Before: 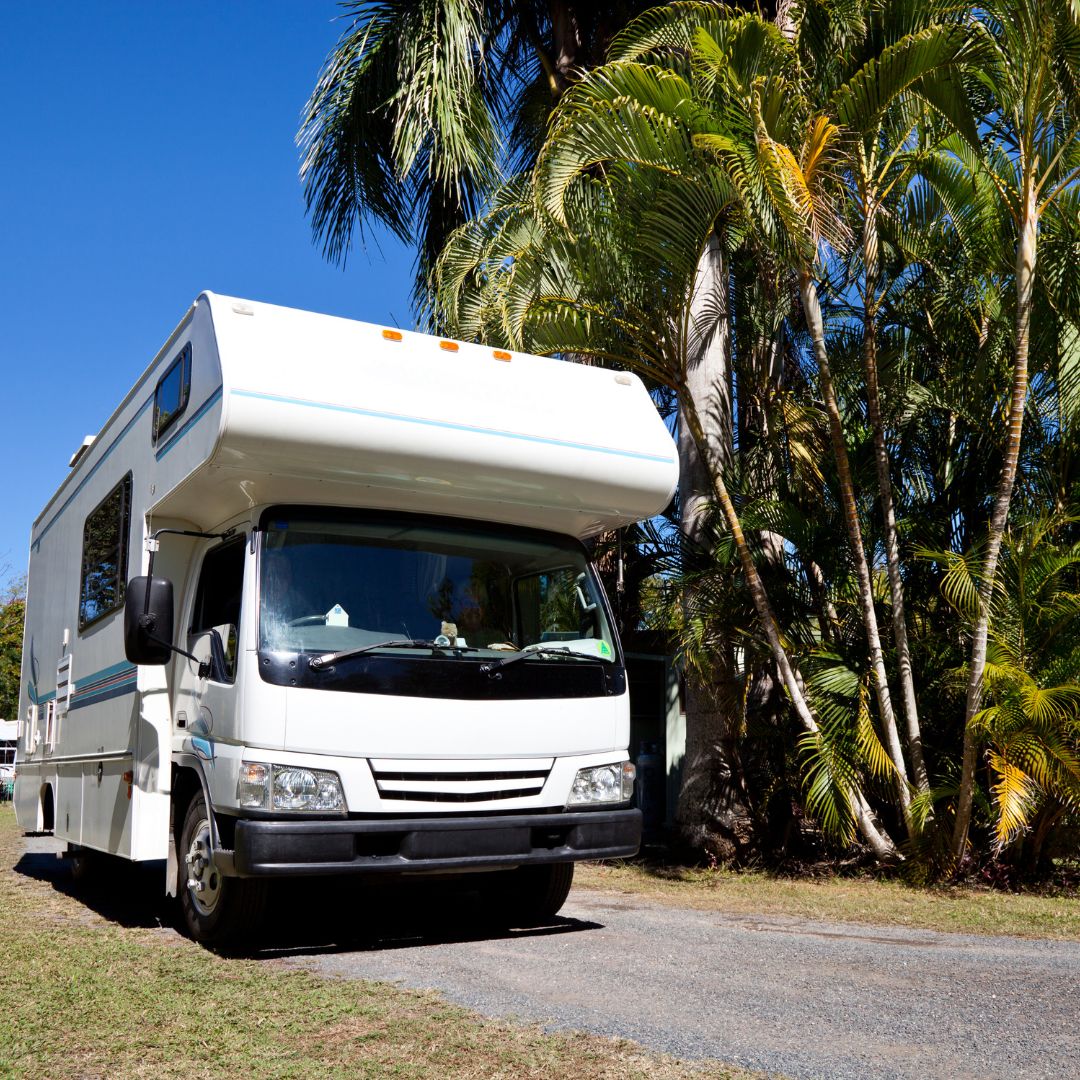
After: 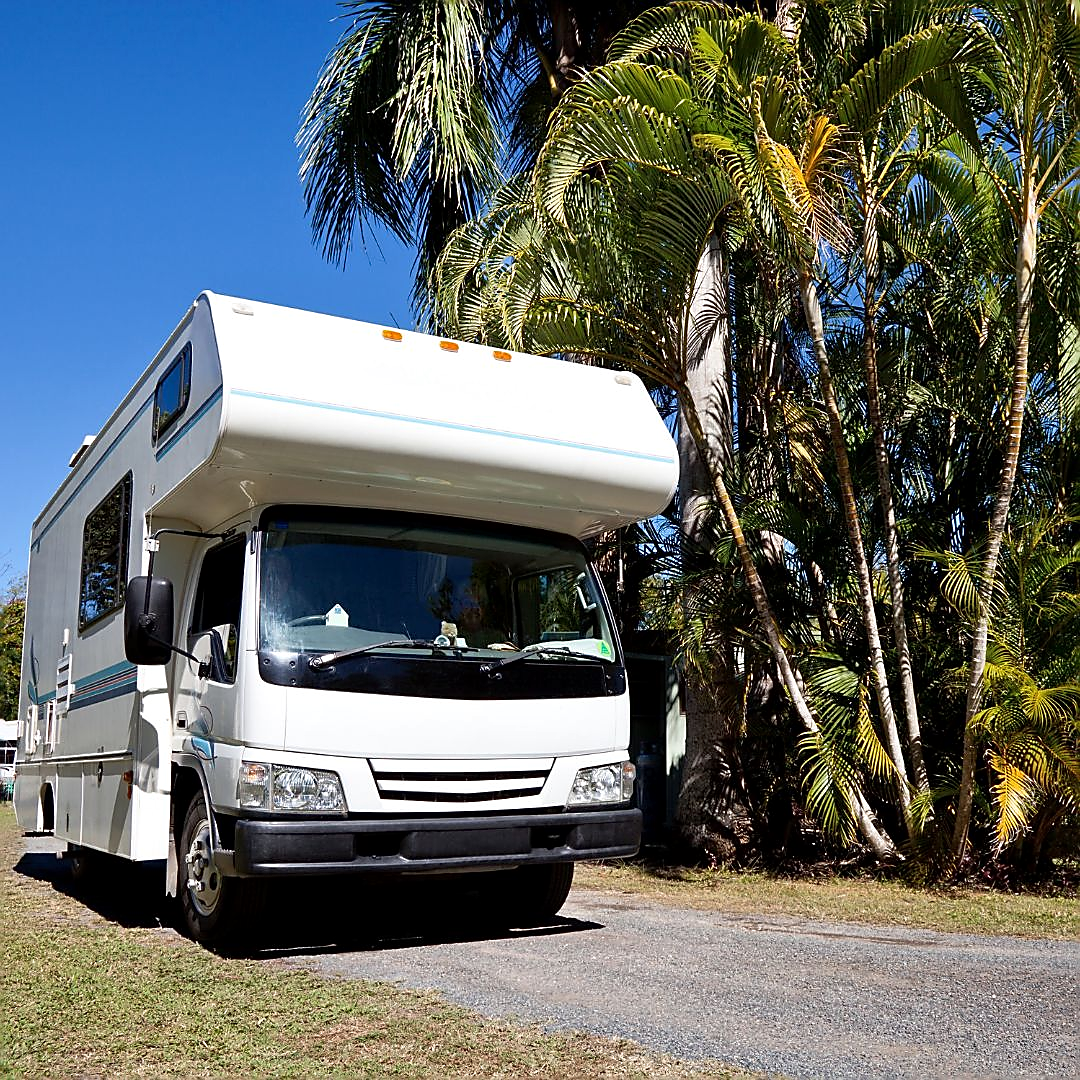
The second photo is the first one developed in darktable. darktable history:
sharpen: radius 1.354, amount 1.259, threshold 0.841
local contrast: mode bilateral grid, contrast 21, coarseness 50, detail 119%, midtone range 0.2
